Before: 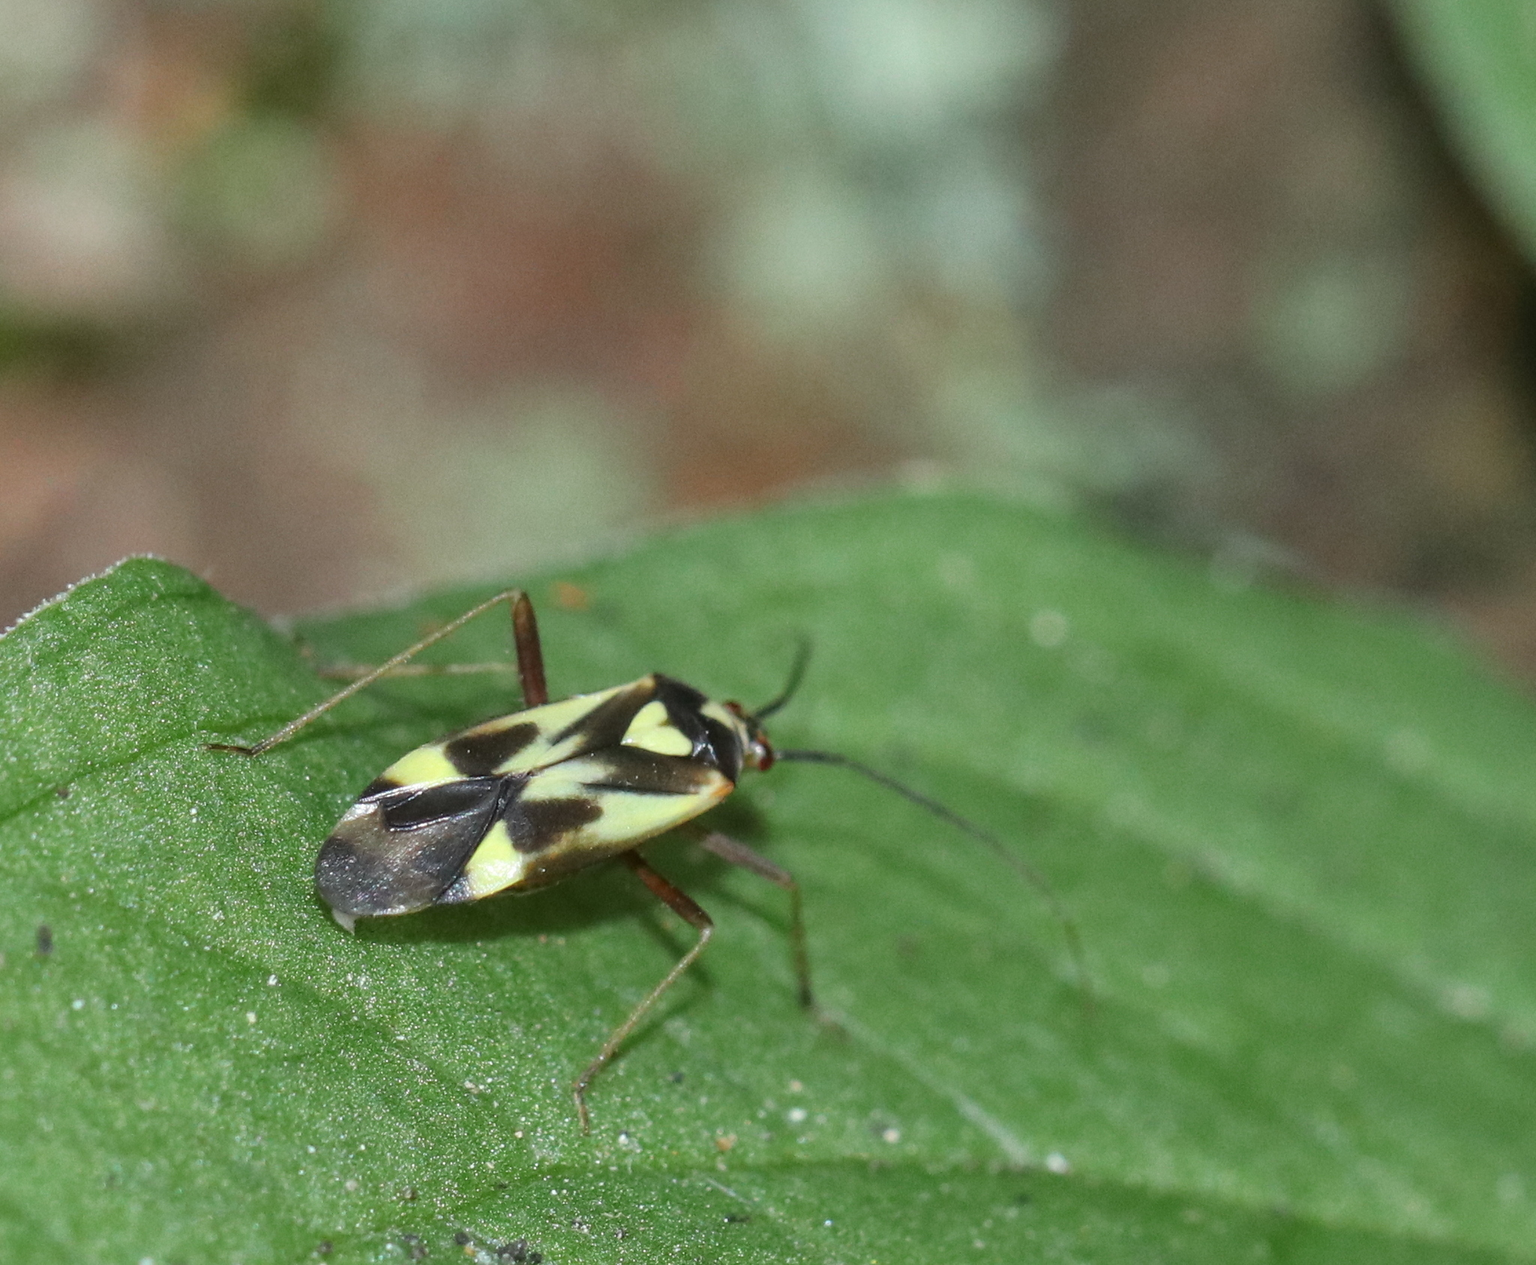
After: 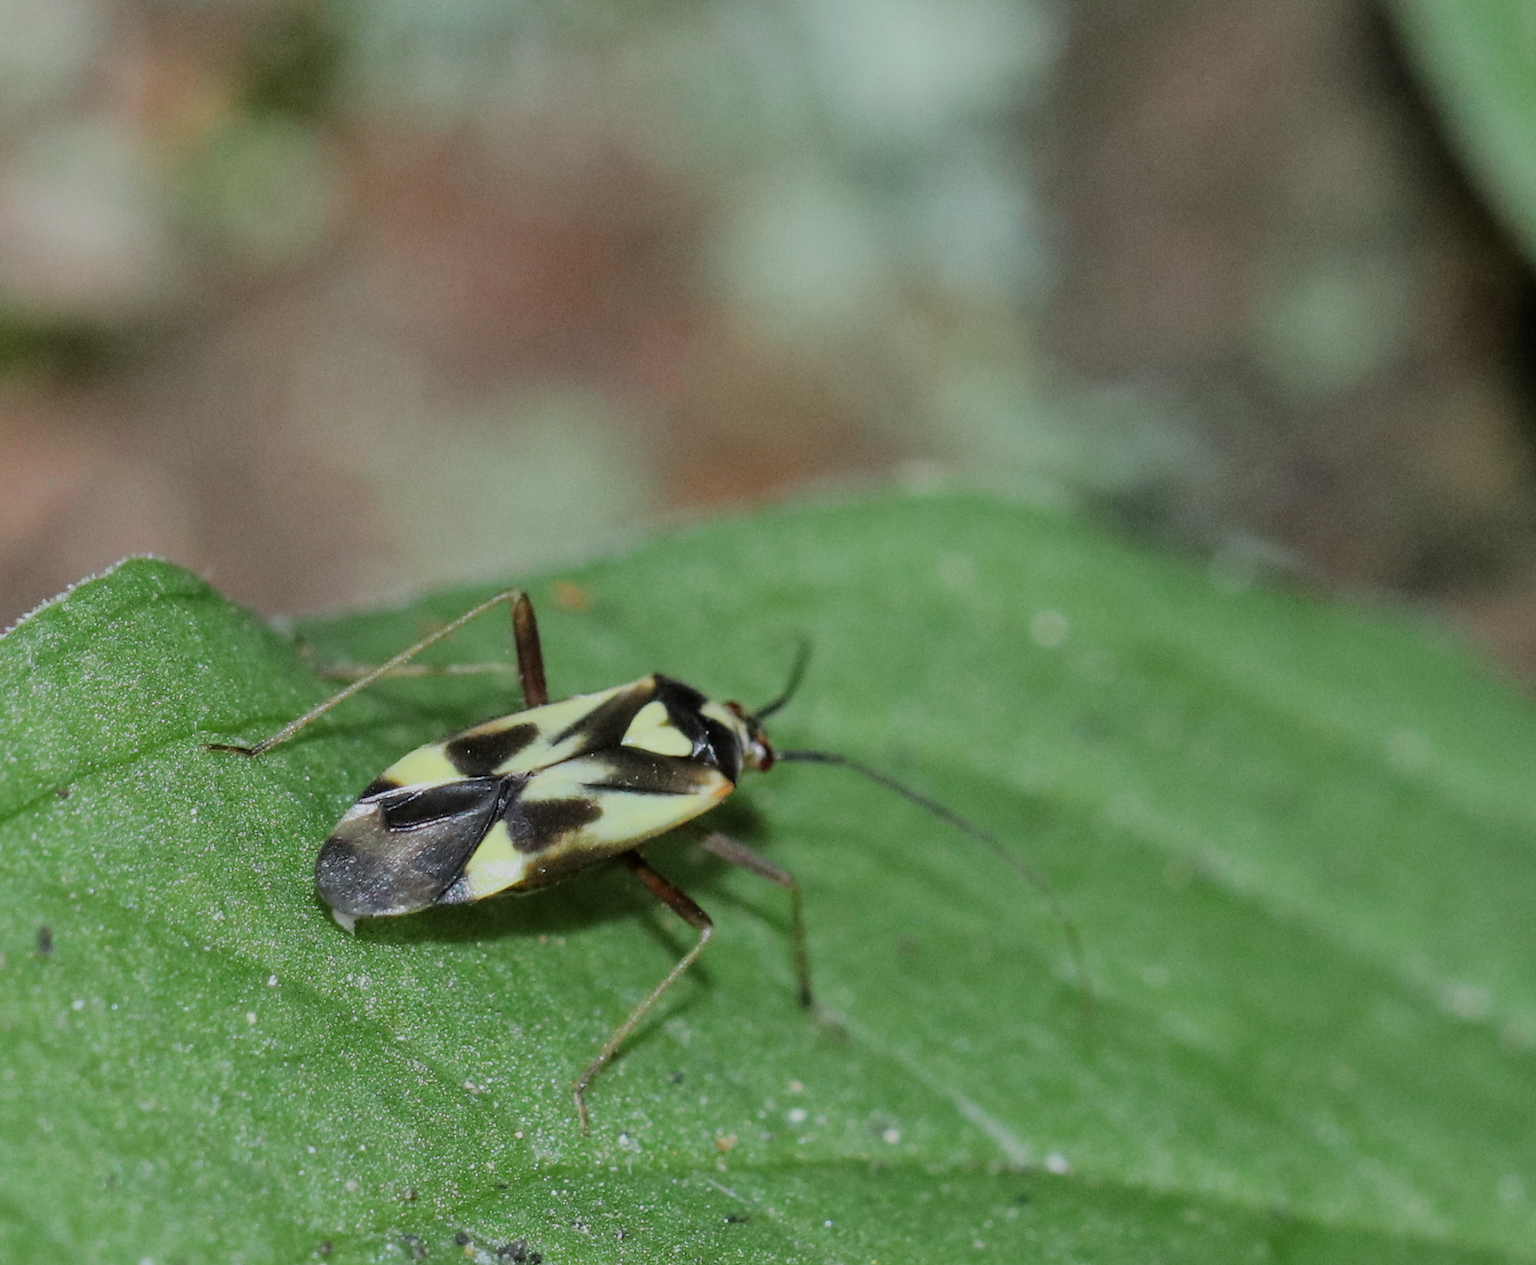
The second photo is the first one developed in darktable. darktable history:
white balance: red 0.983, blue 1.036
filmic rgb: black relative exposure -9.22 EV, white relative exposure 6.77 EV, hardness 3.07, contrast 1.05
